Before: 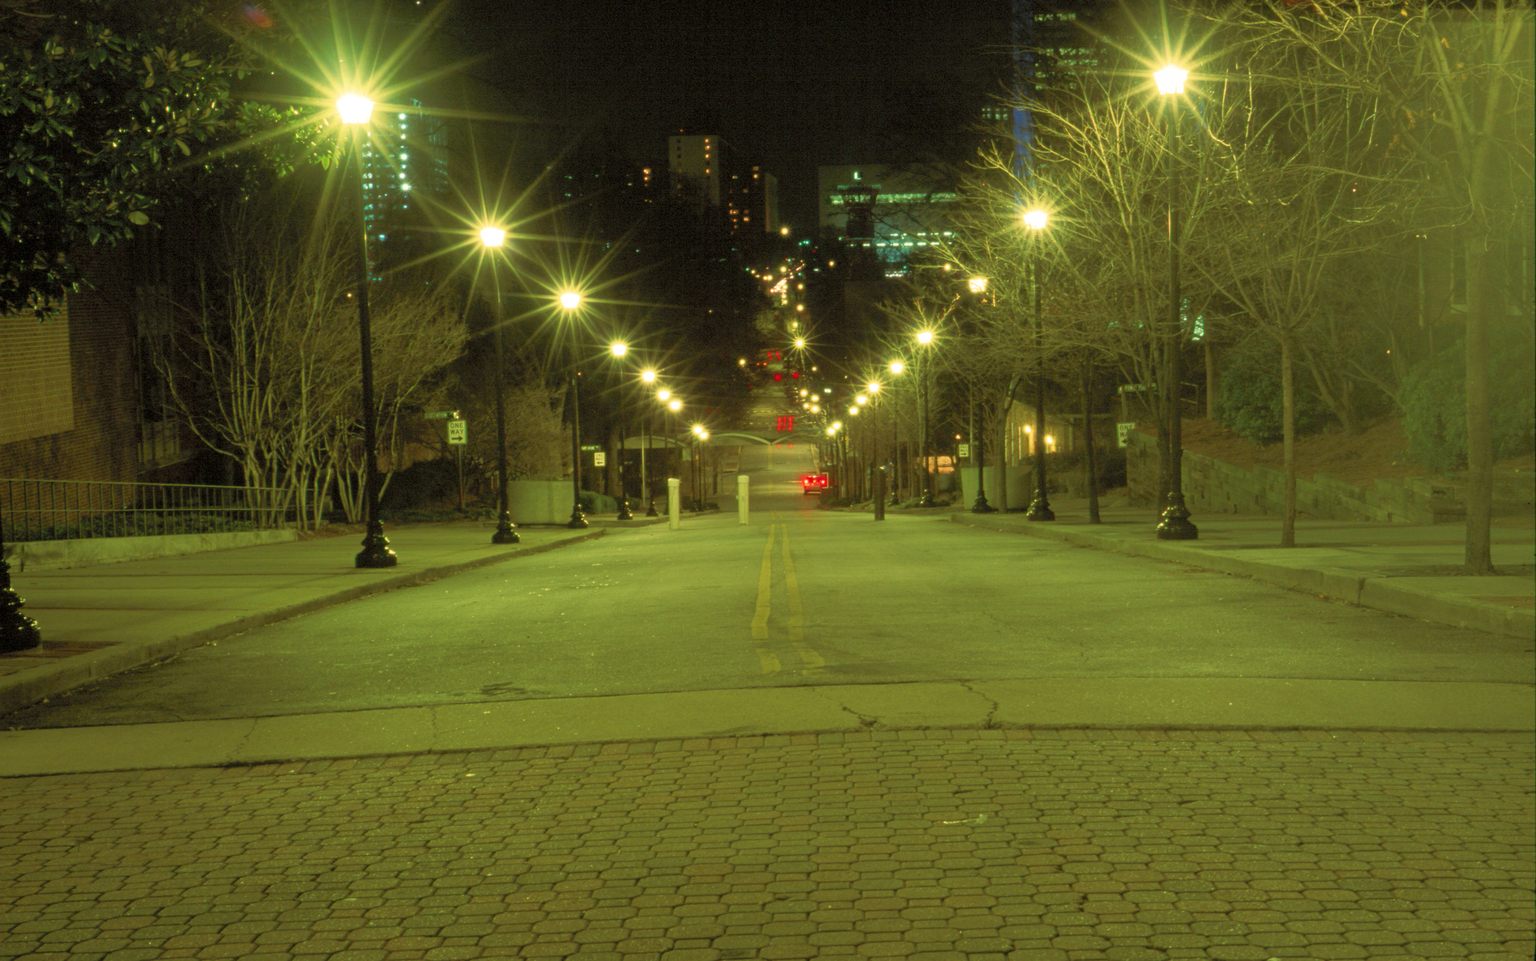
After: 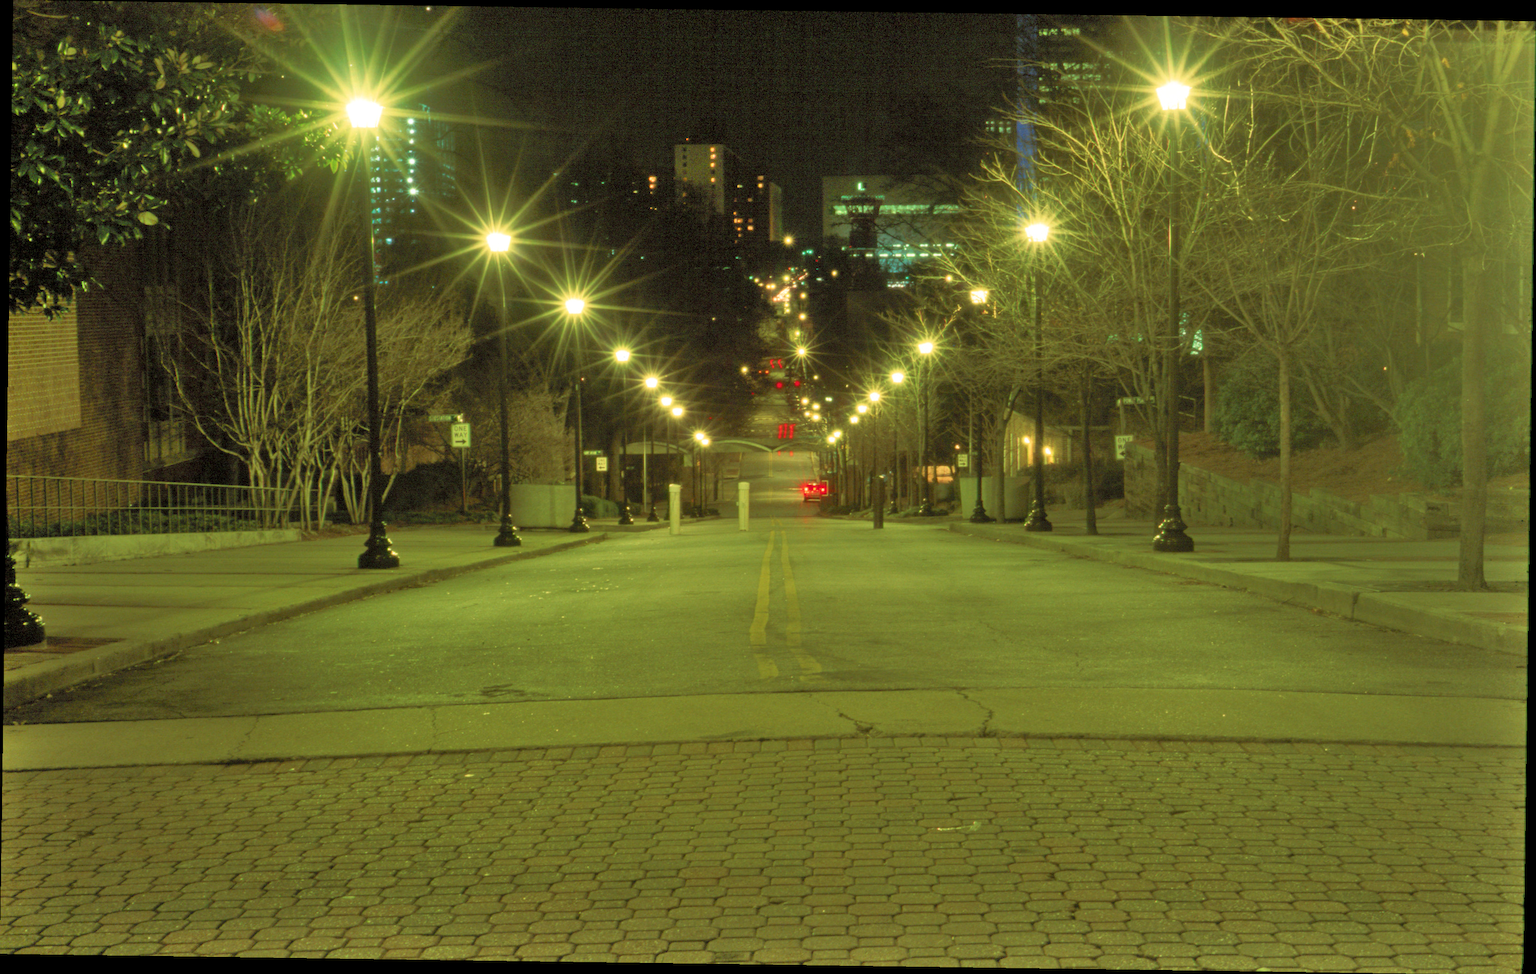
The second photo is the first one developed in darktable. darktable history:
shadows and highlights: white point adjustment 0.1, highlights -70, soften with gaussian
rotate and perspective: rotation 0.8°, automatic cropping off
tone equalizer: -8 EV -0.55 EV
